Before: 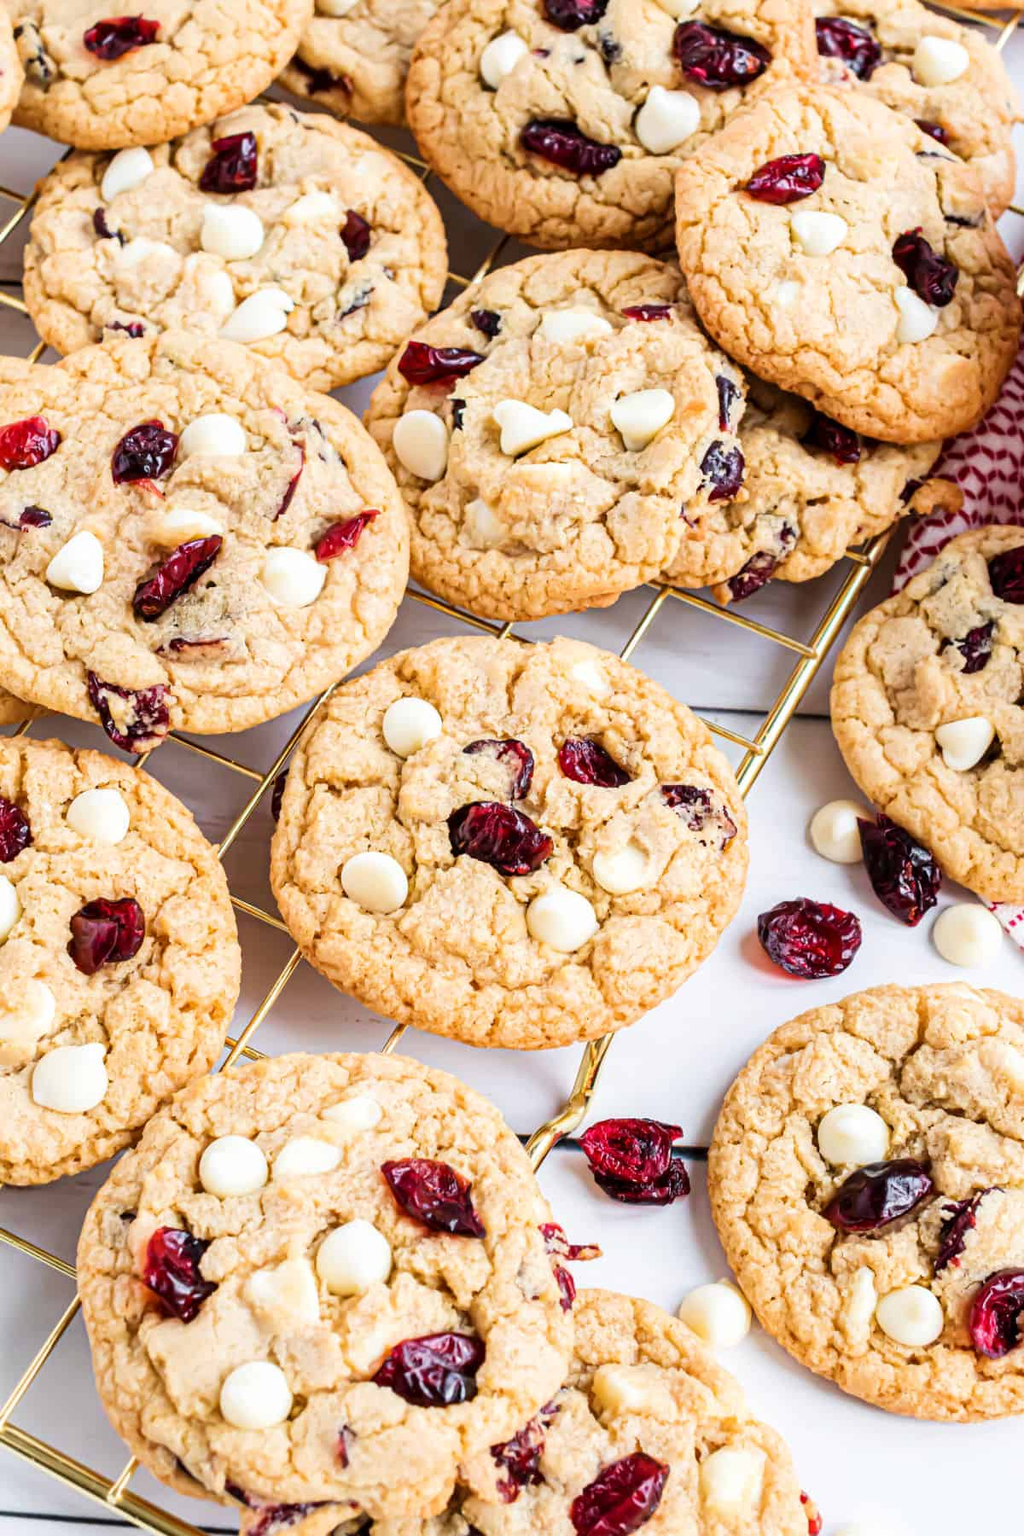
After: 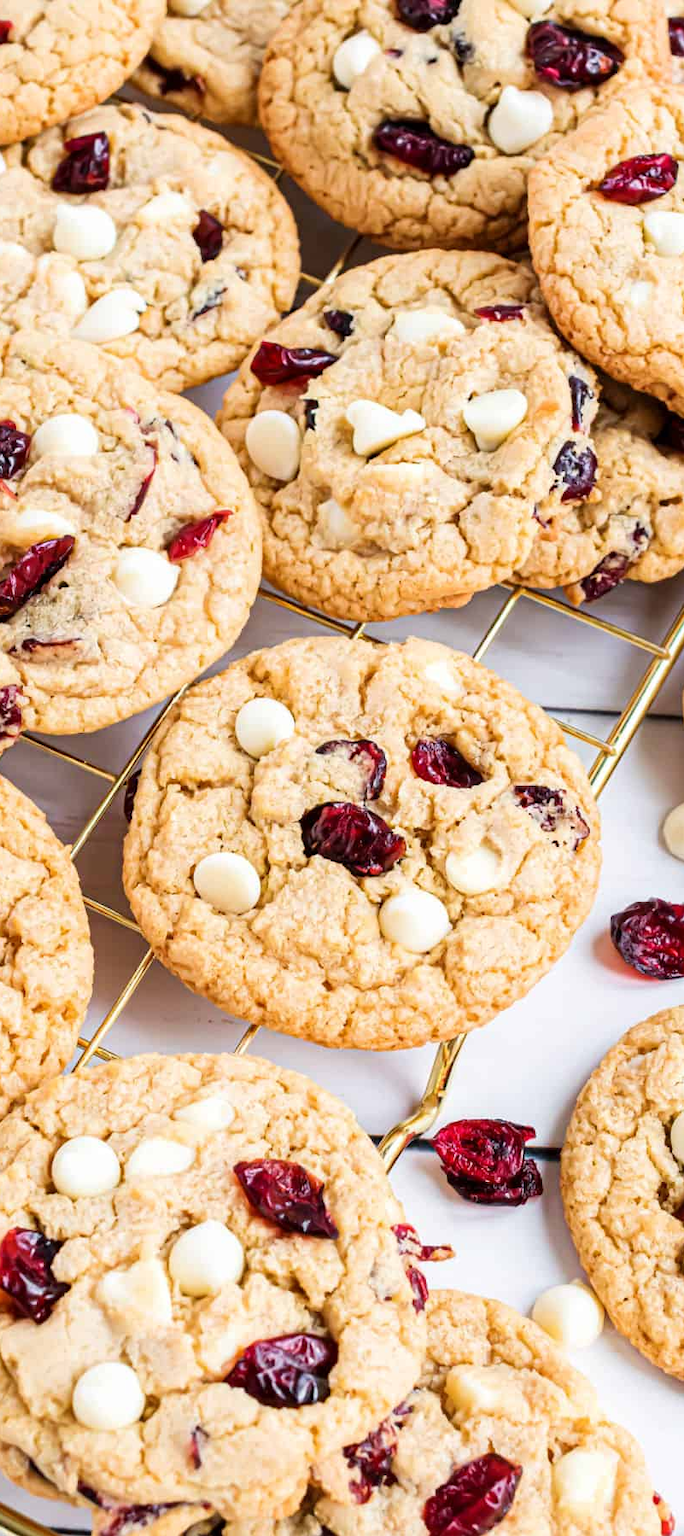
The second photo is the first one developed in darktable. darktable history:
crop and rotate: left 14.427%, right 18.725%
